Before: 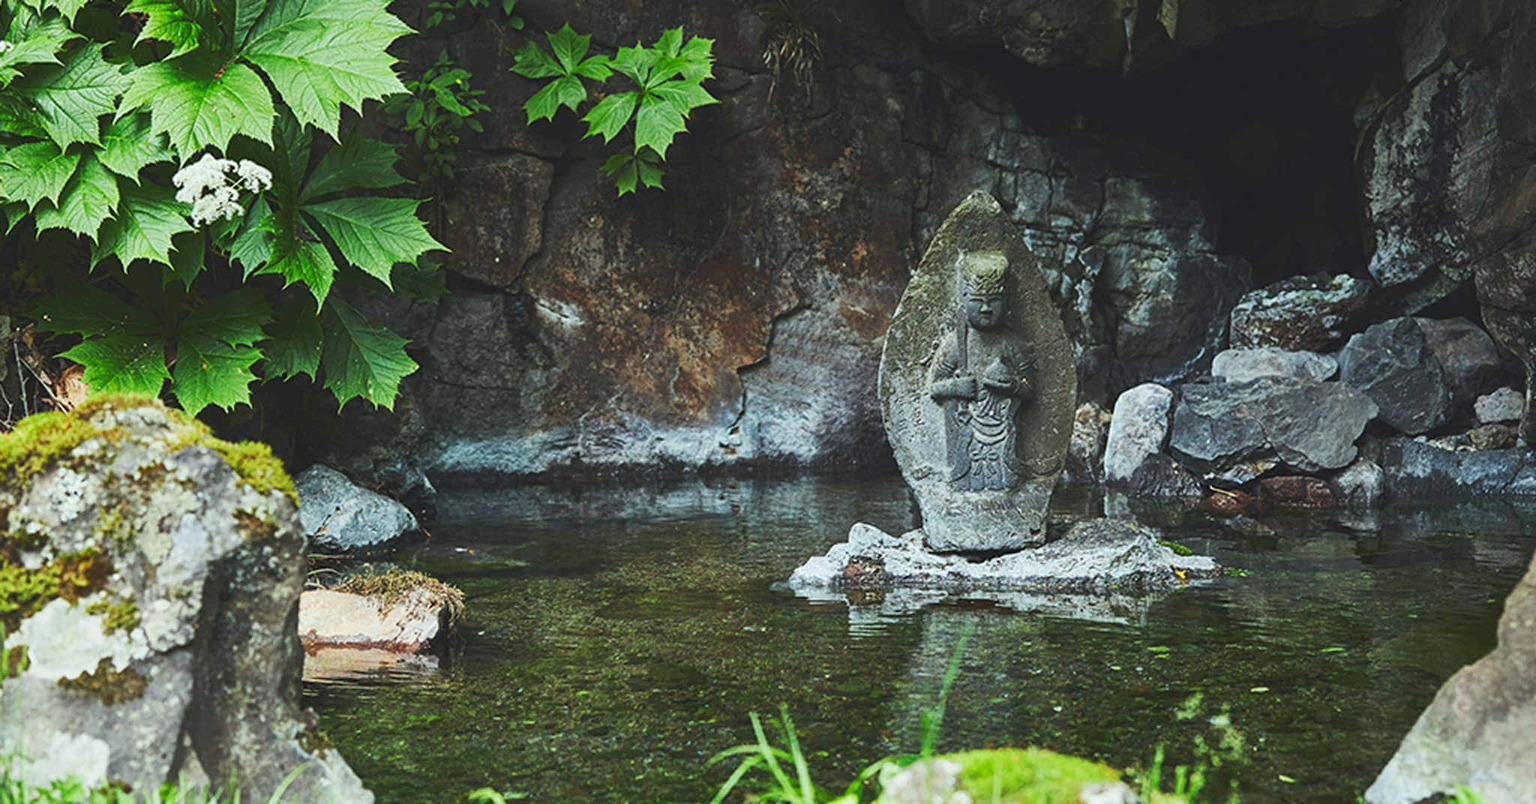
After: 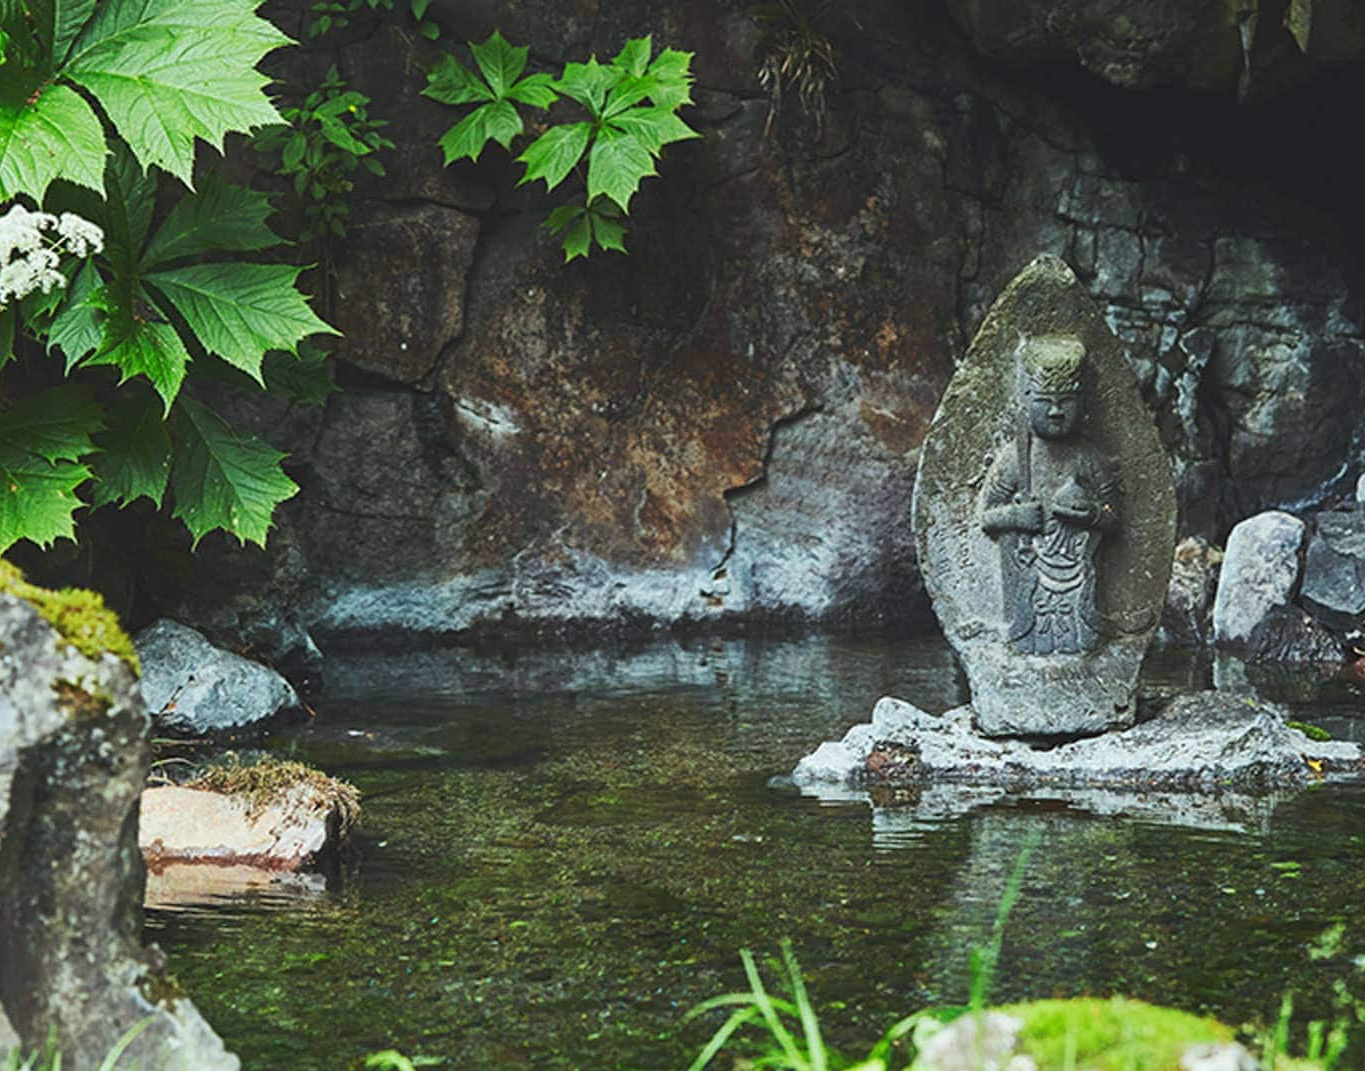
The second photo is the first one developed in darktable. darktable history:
crop and rotate: left 12.648%, right 20.685%
color balance rgb: on, module defaults
